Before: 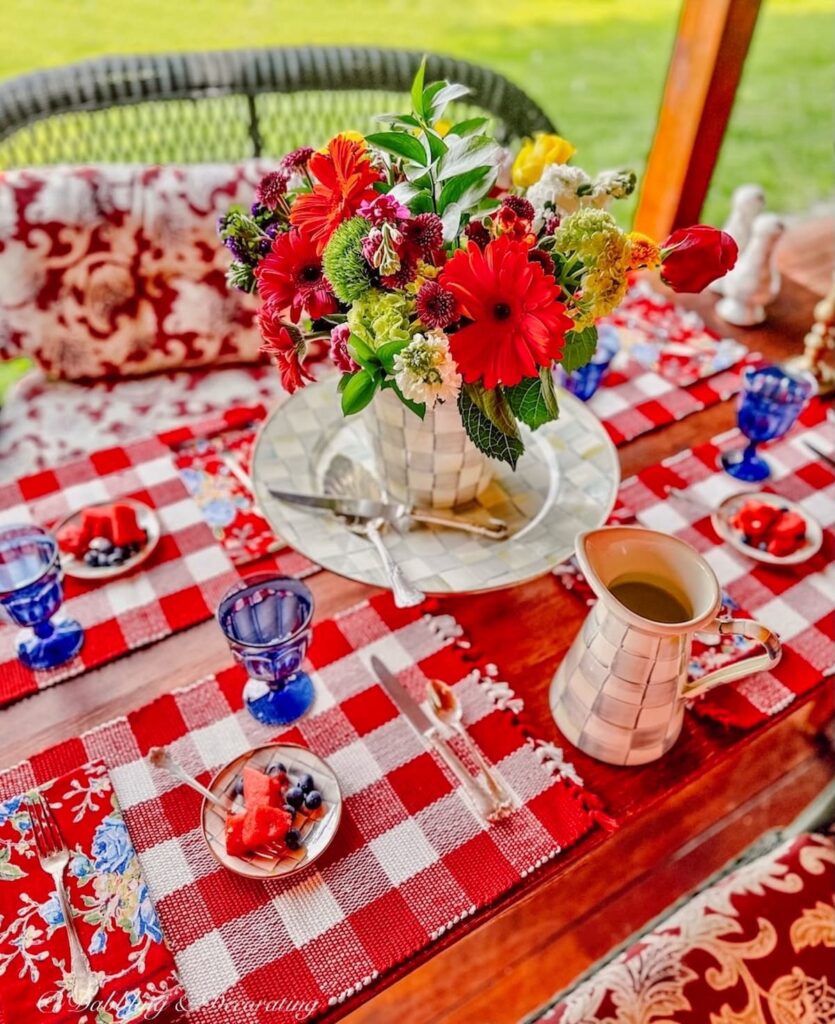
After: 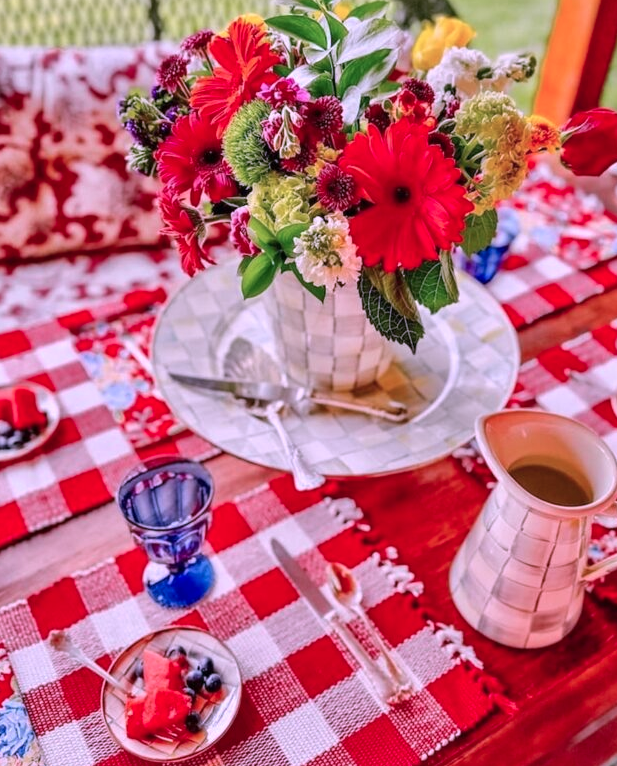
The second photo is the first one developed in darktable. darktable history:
crop and rotate: left 12.069%, top 11.463%, right 14.004%, bottom 13.697%
color correction: highlights a* 15.03, highlights b* -24.64
